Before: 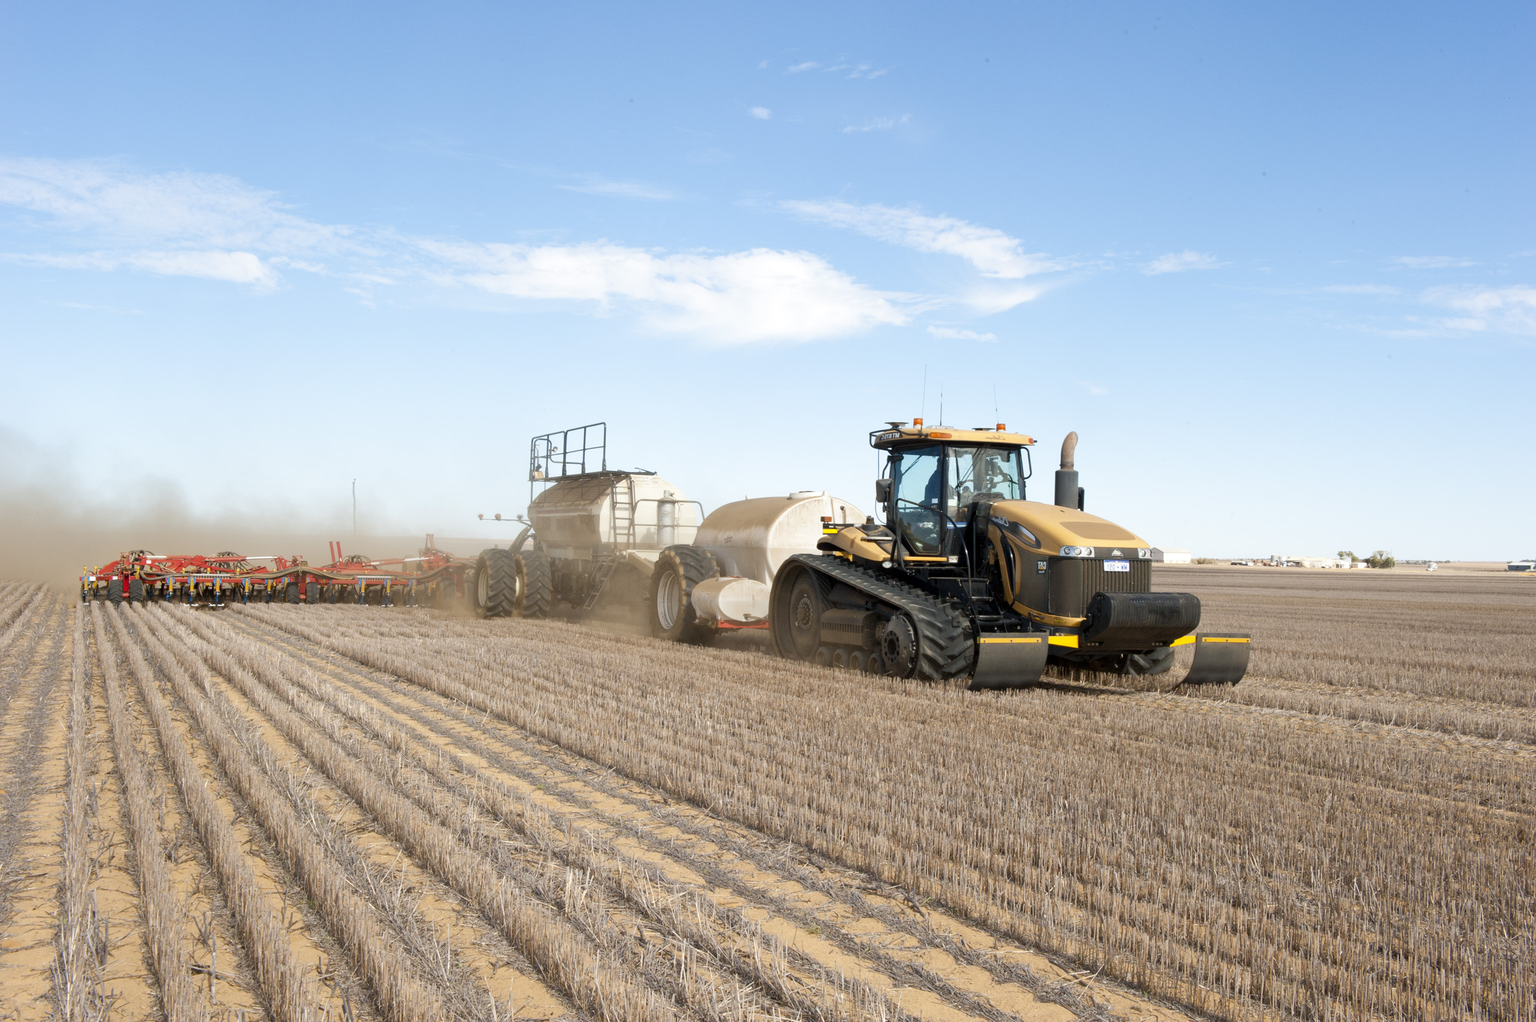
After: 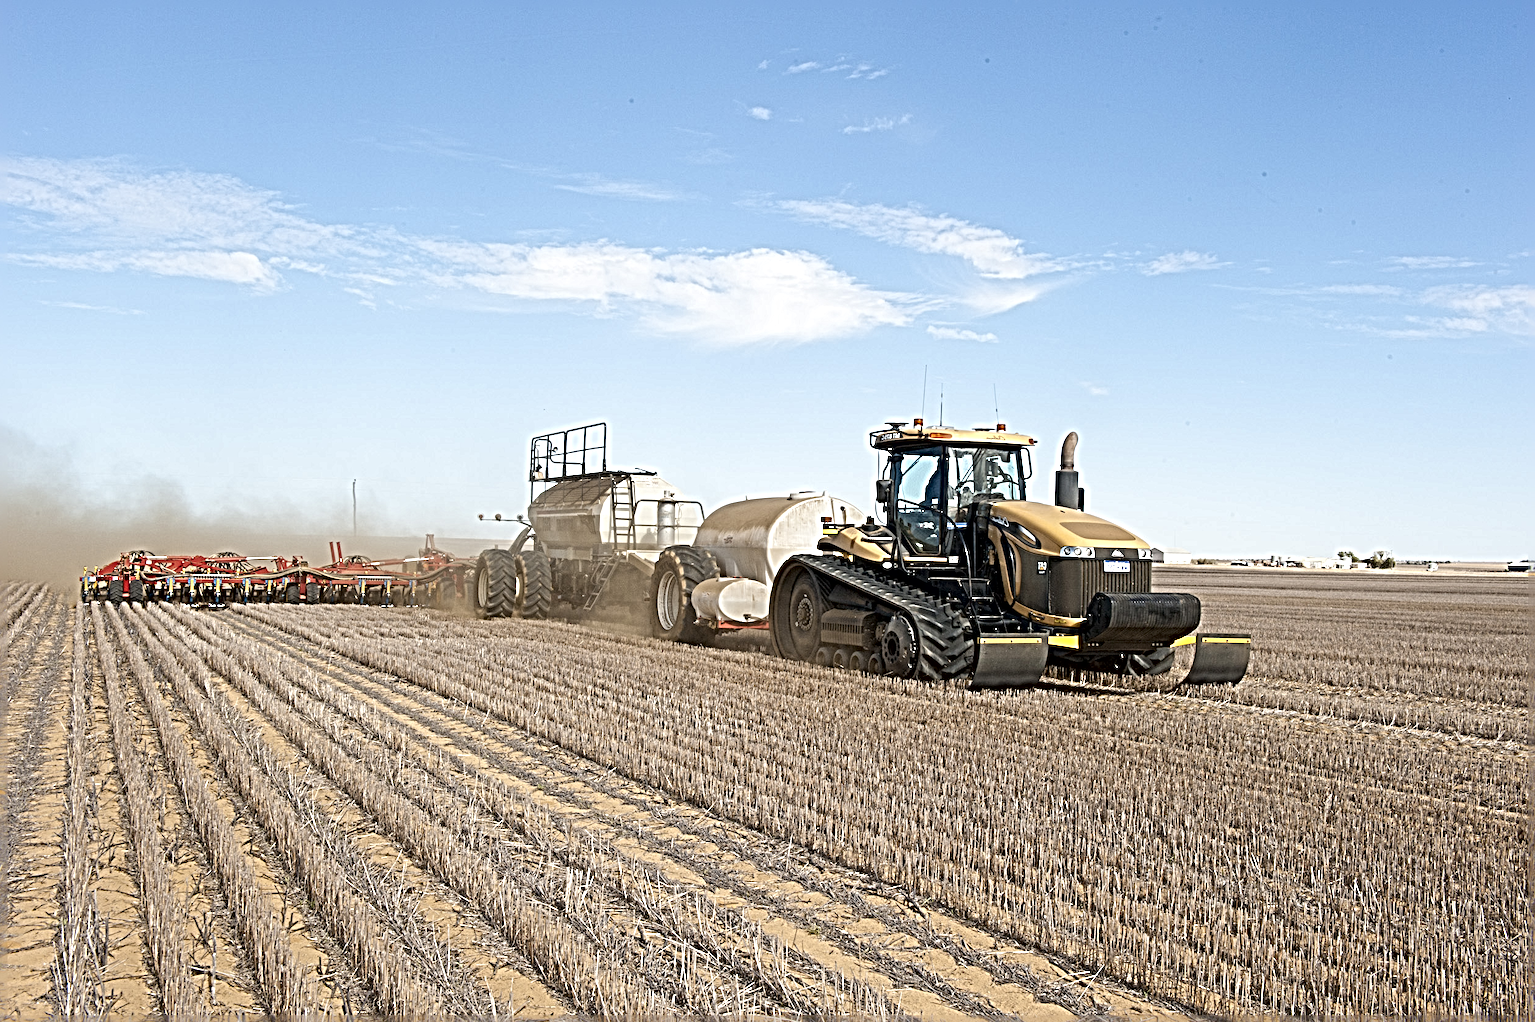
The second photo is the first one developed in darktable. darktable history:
sharpen: radius 6.3, amount 1.8, threshold 0
white balance: emerald 1
local contrast: mode bilateral grid, contrast 15, coarseness 36, detail 105%, midtone range 0.2
